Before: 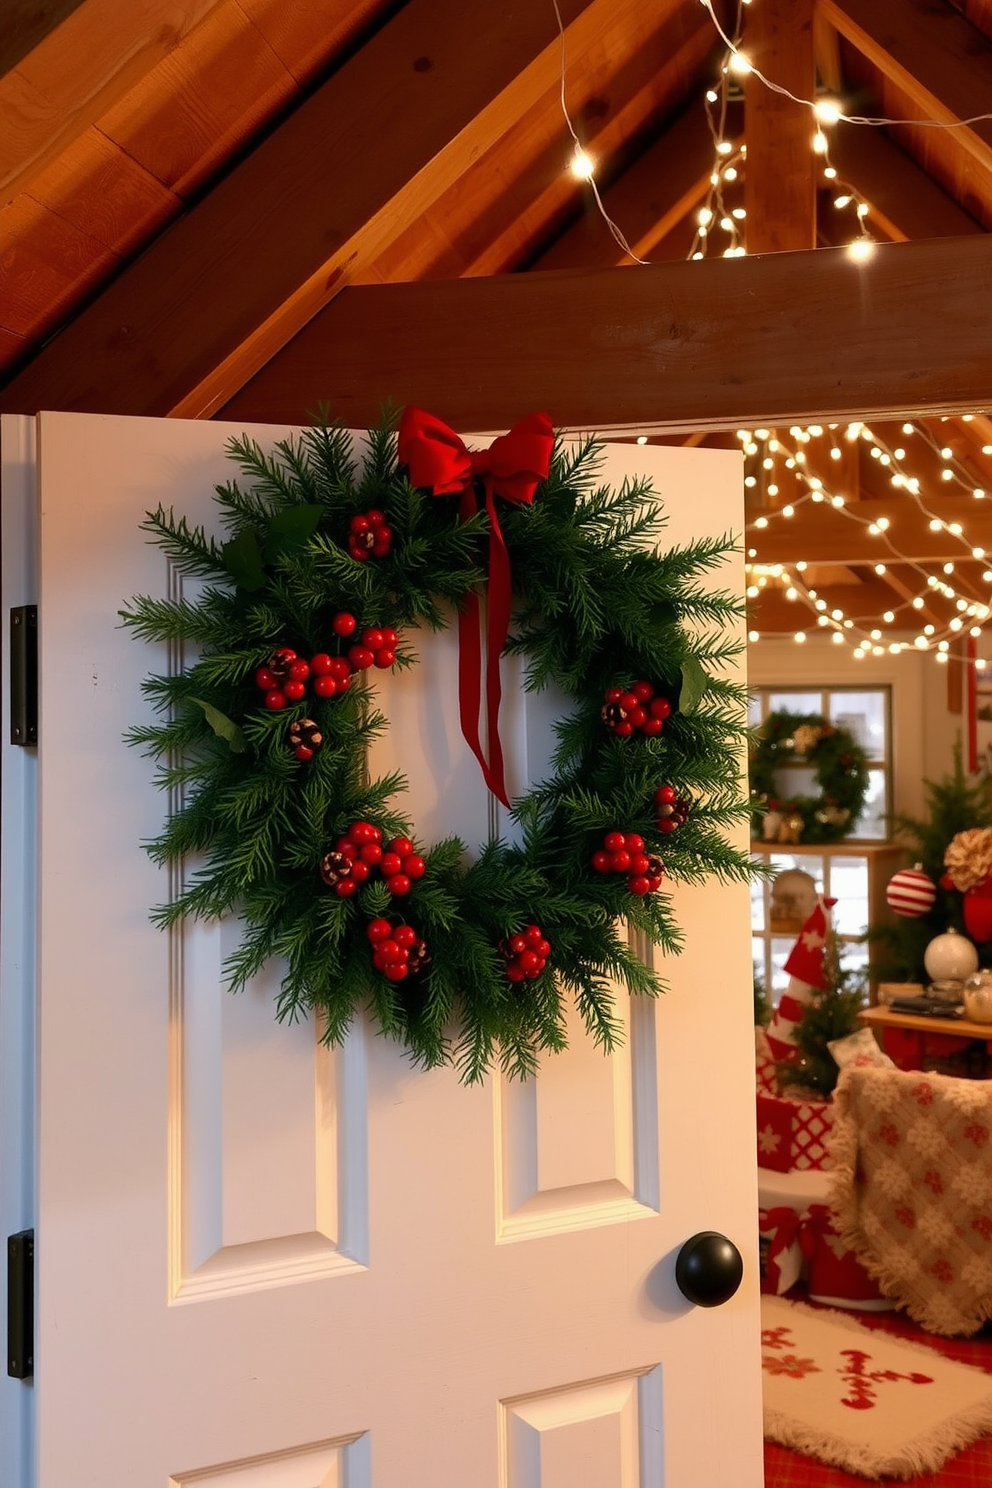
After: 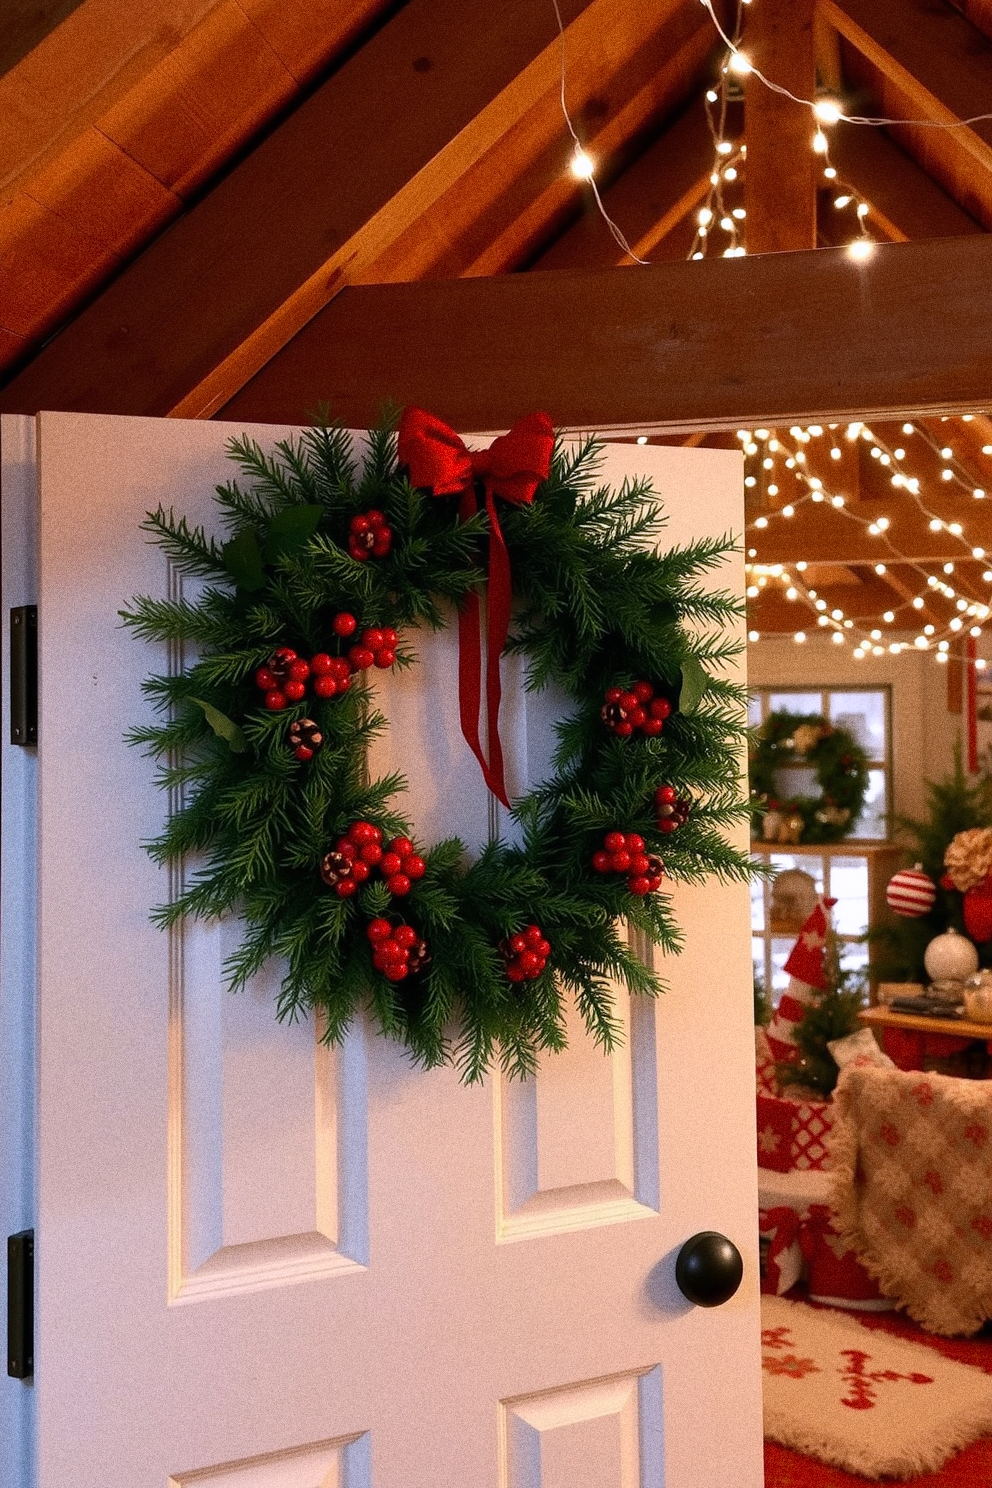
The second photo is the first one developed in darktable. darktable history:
white balance: red 1.004, blue 1.096
grain: coarseness 0.09 ISO, strength 40%
